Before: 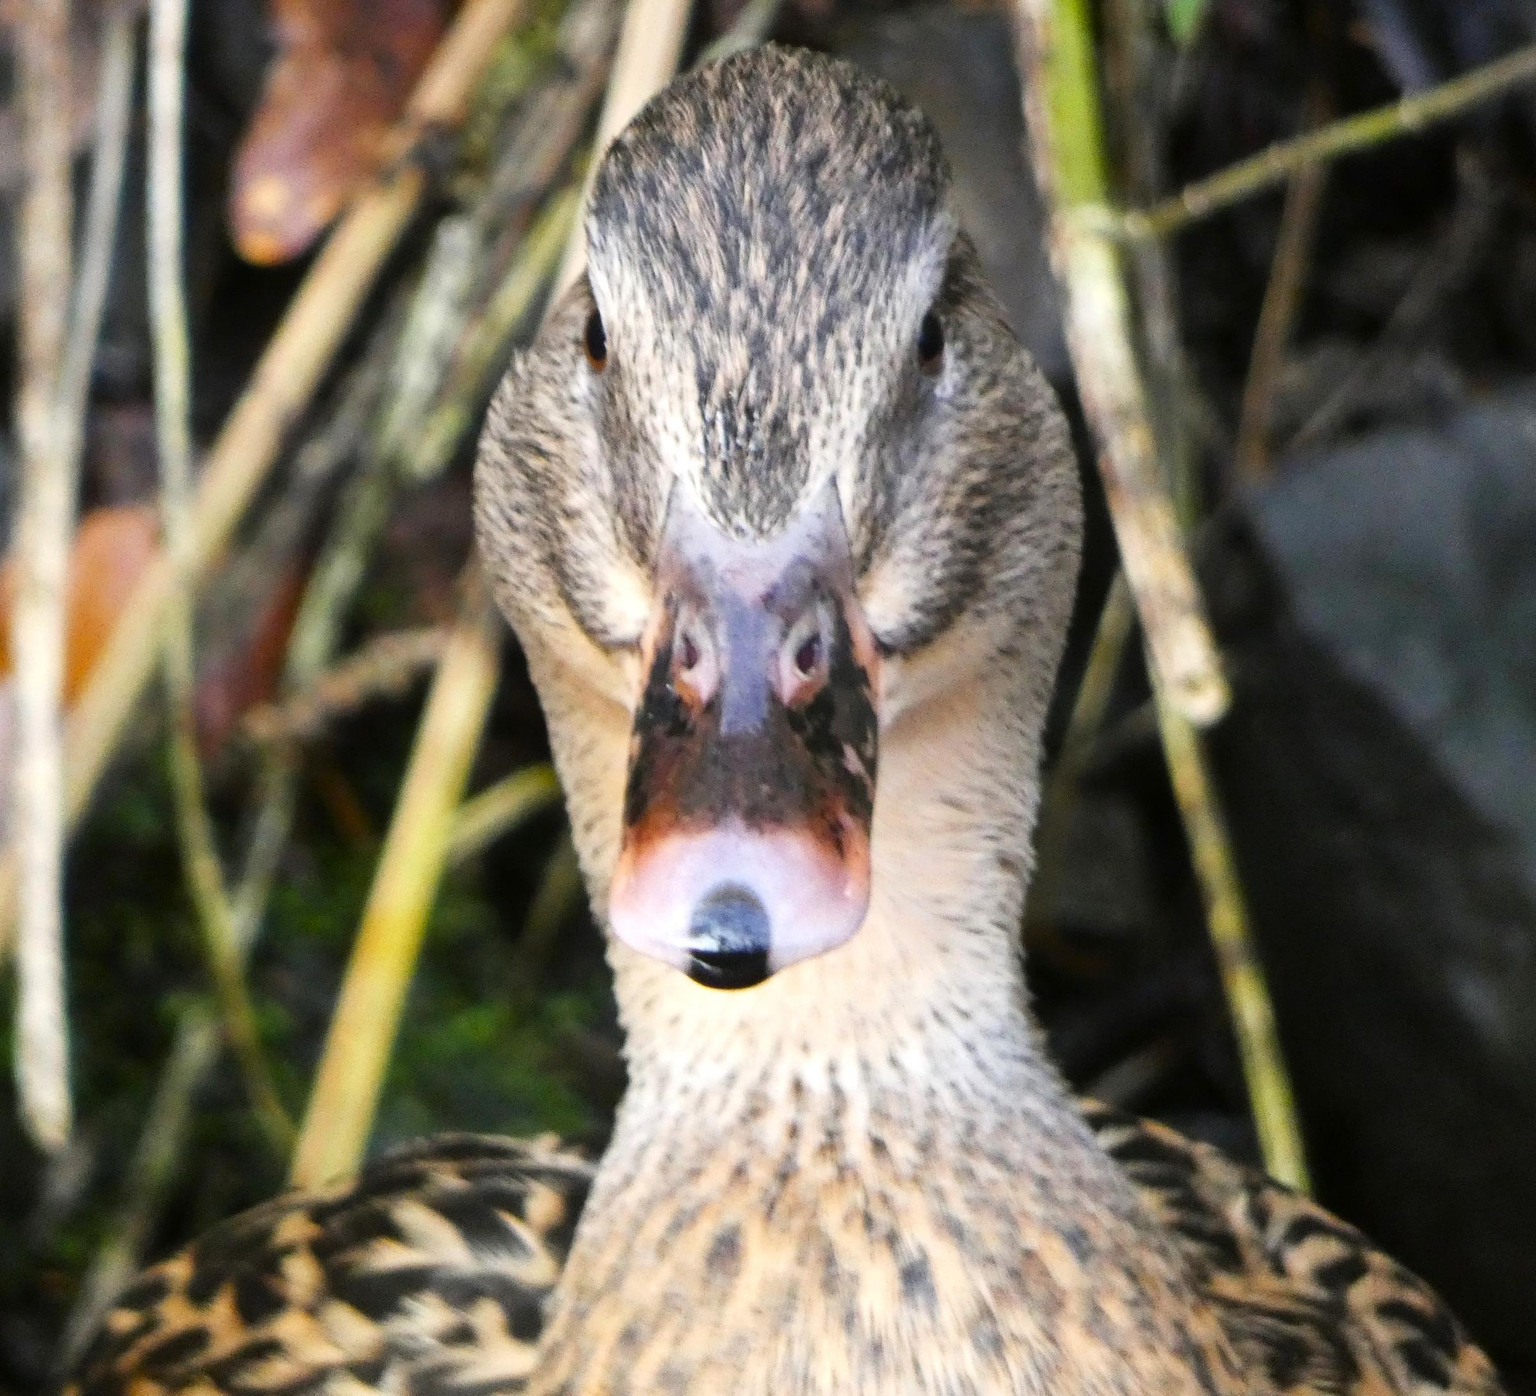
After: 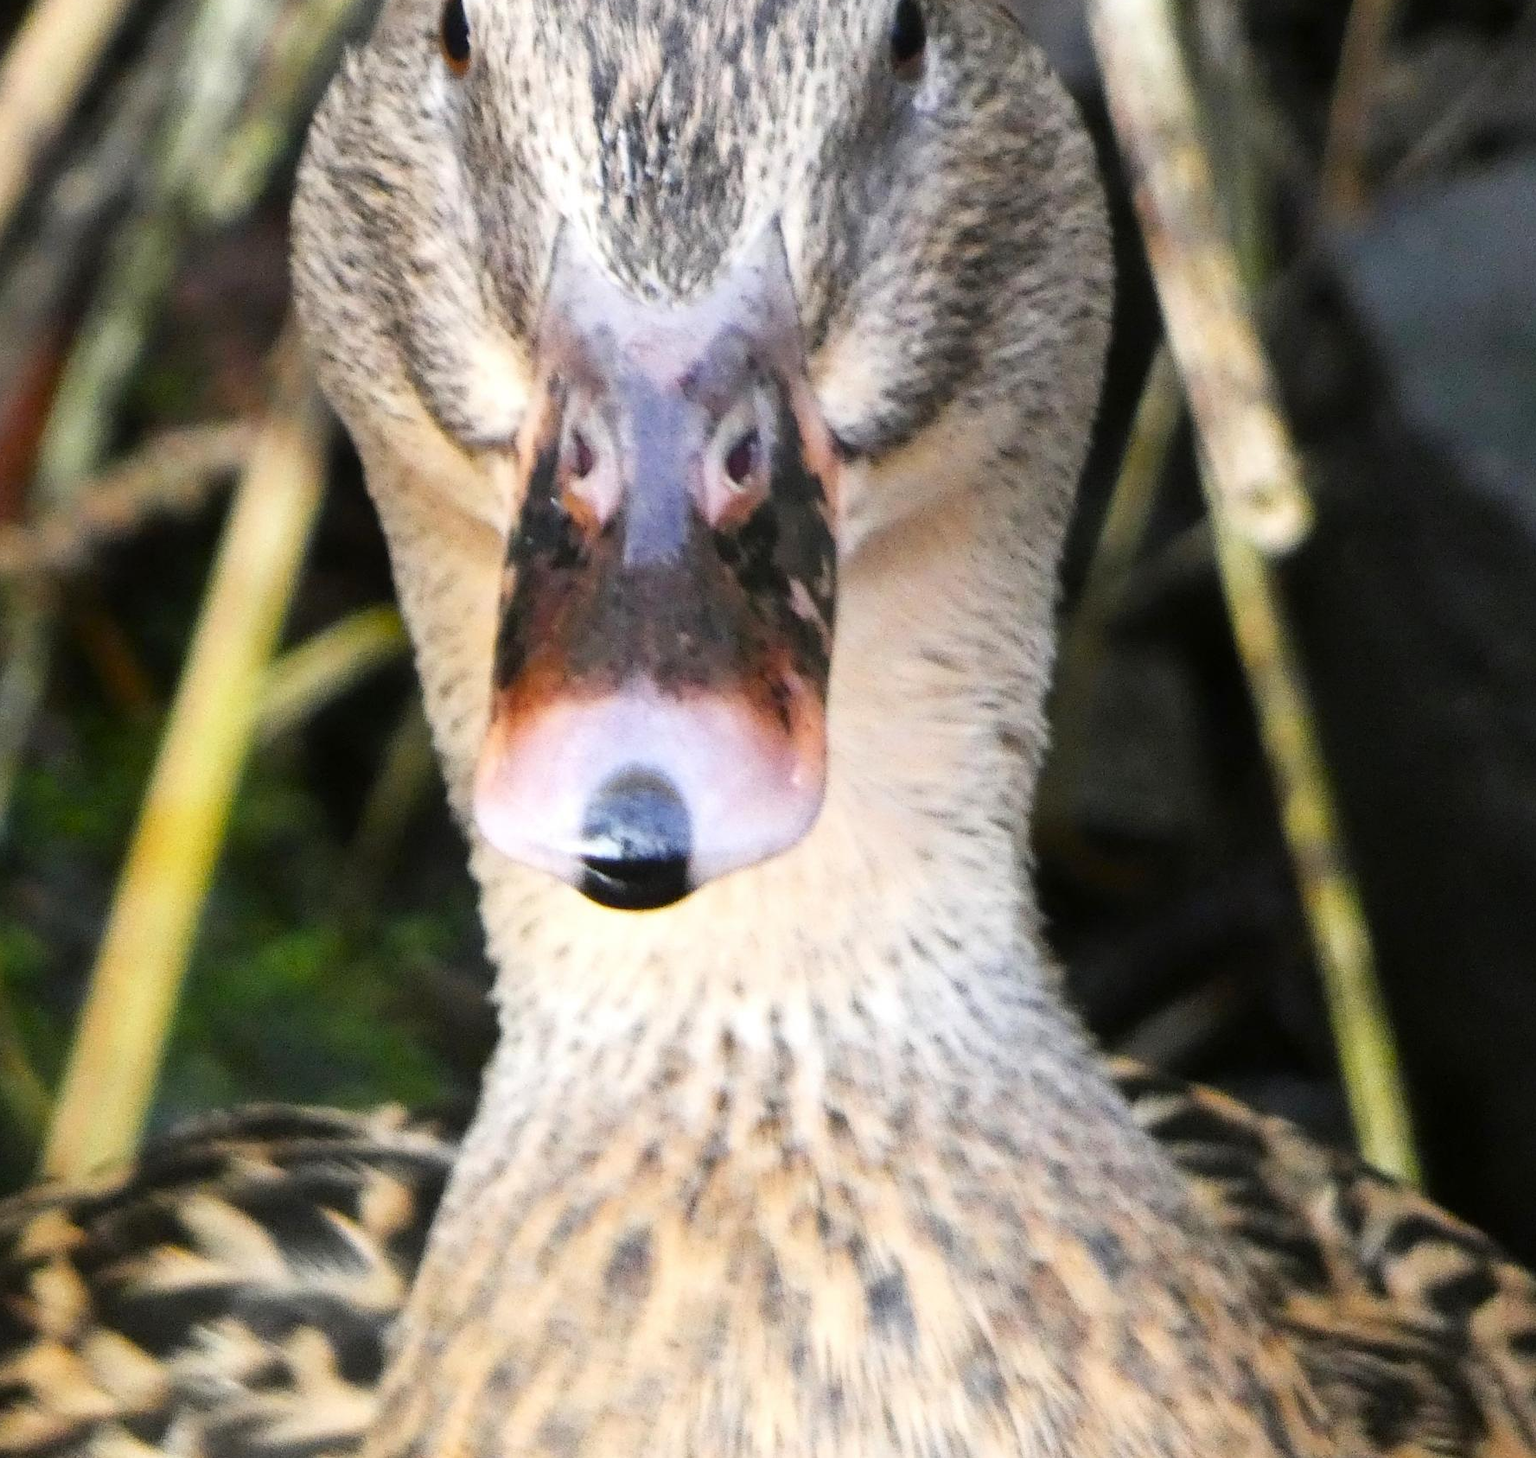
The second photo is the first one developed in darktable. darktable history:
crop: left 16.862%, top 22.607%, right 9.095%
